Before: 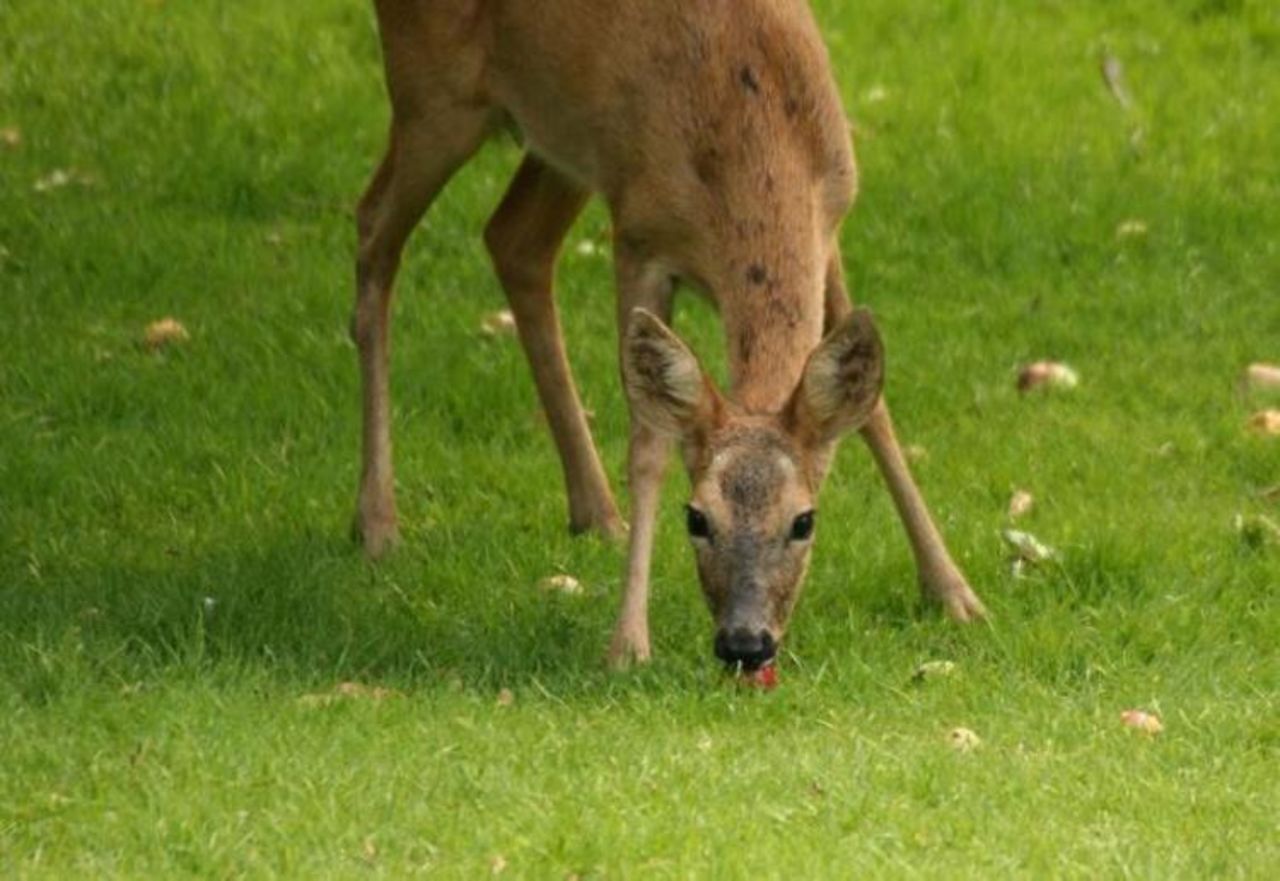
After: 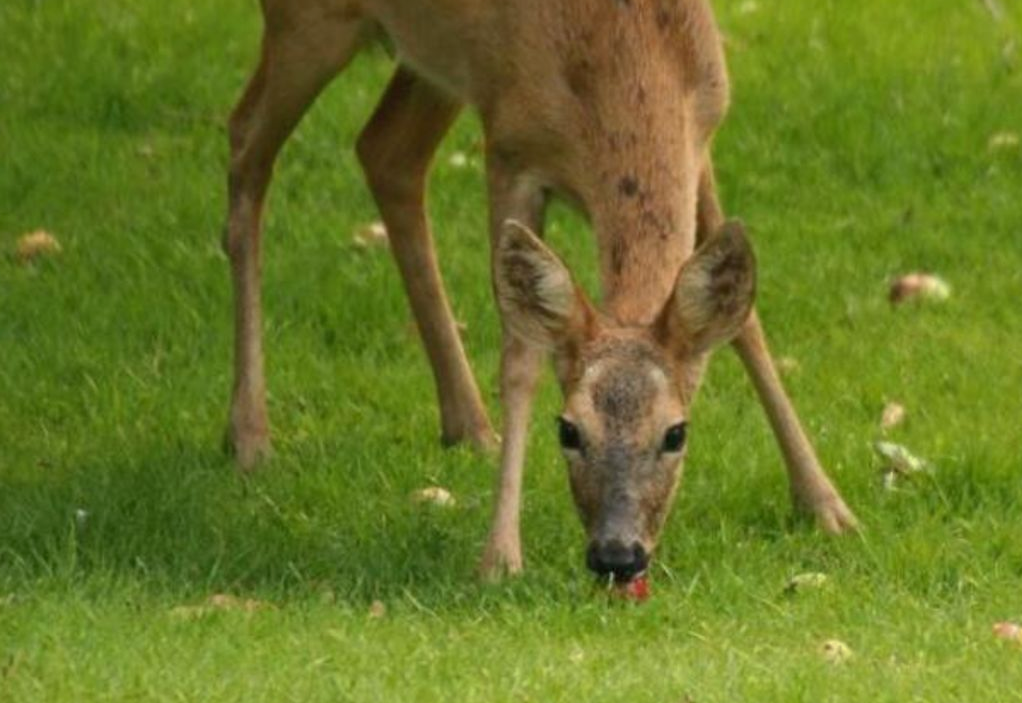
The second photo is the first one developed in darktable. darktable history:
crop and rotate: left 10.071%, top 10.071%, right 10.02%, bottom 10.02%
shadows and highlights: on, module defaults
